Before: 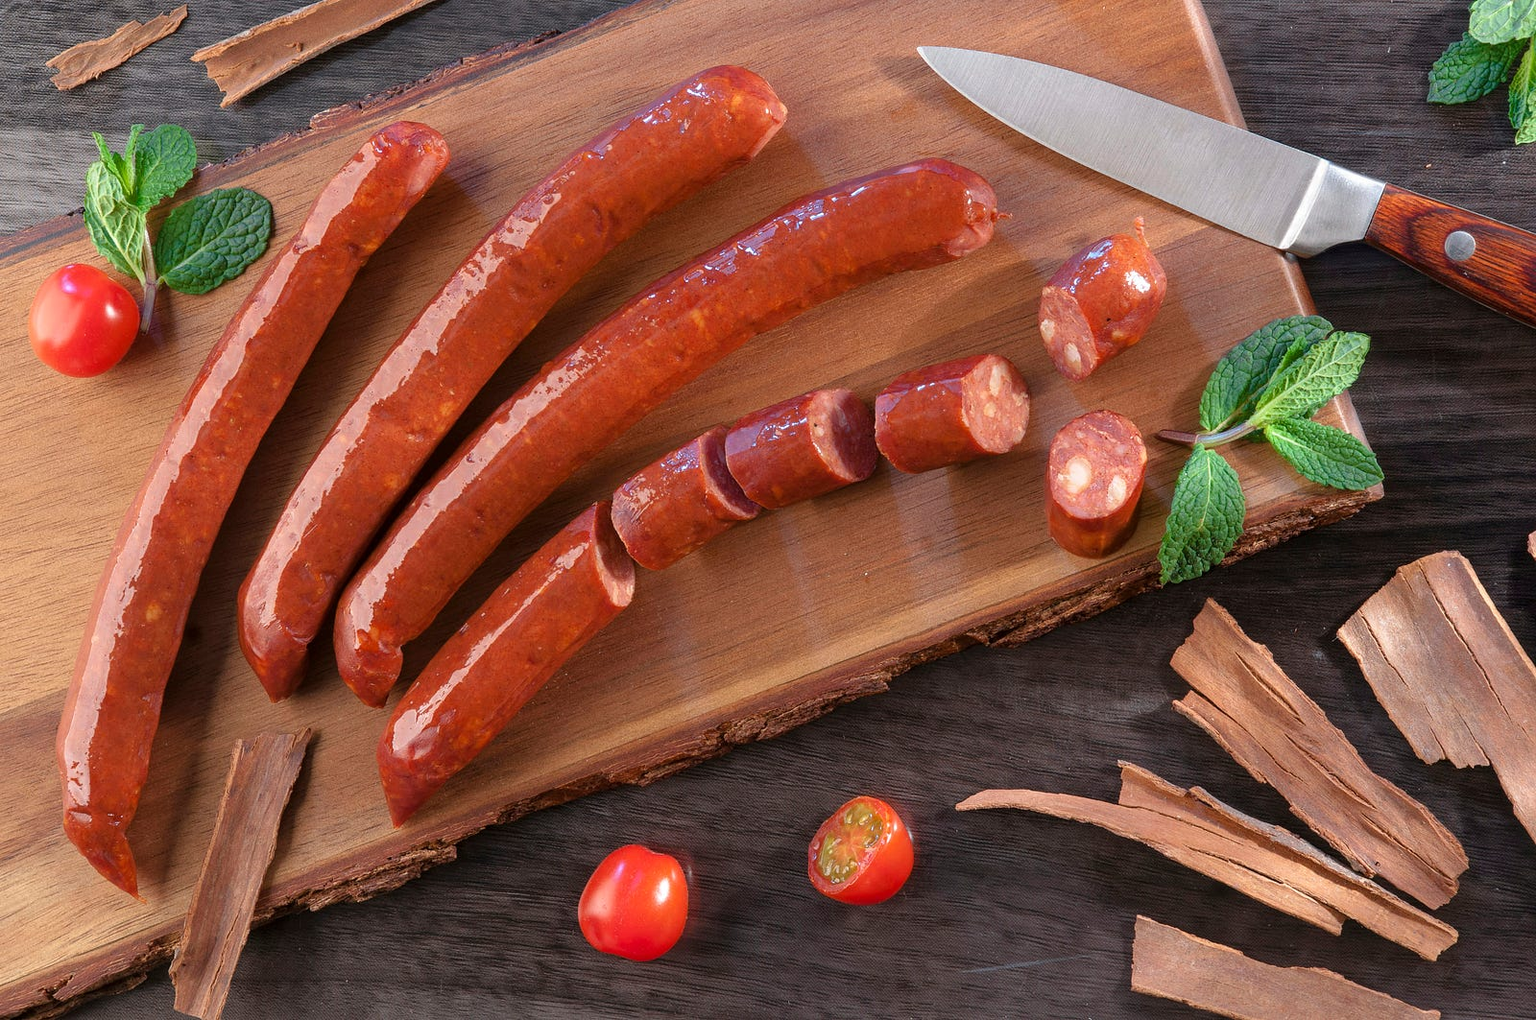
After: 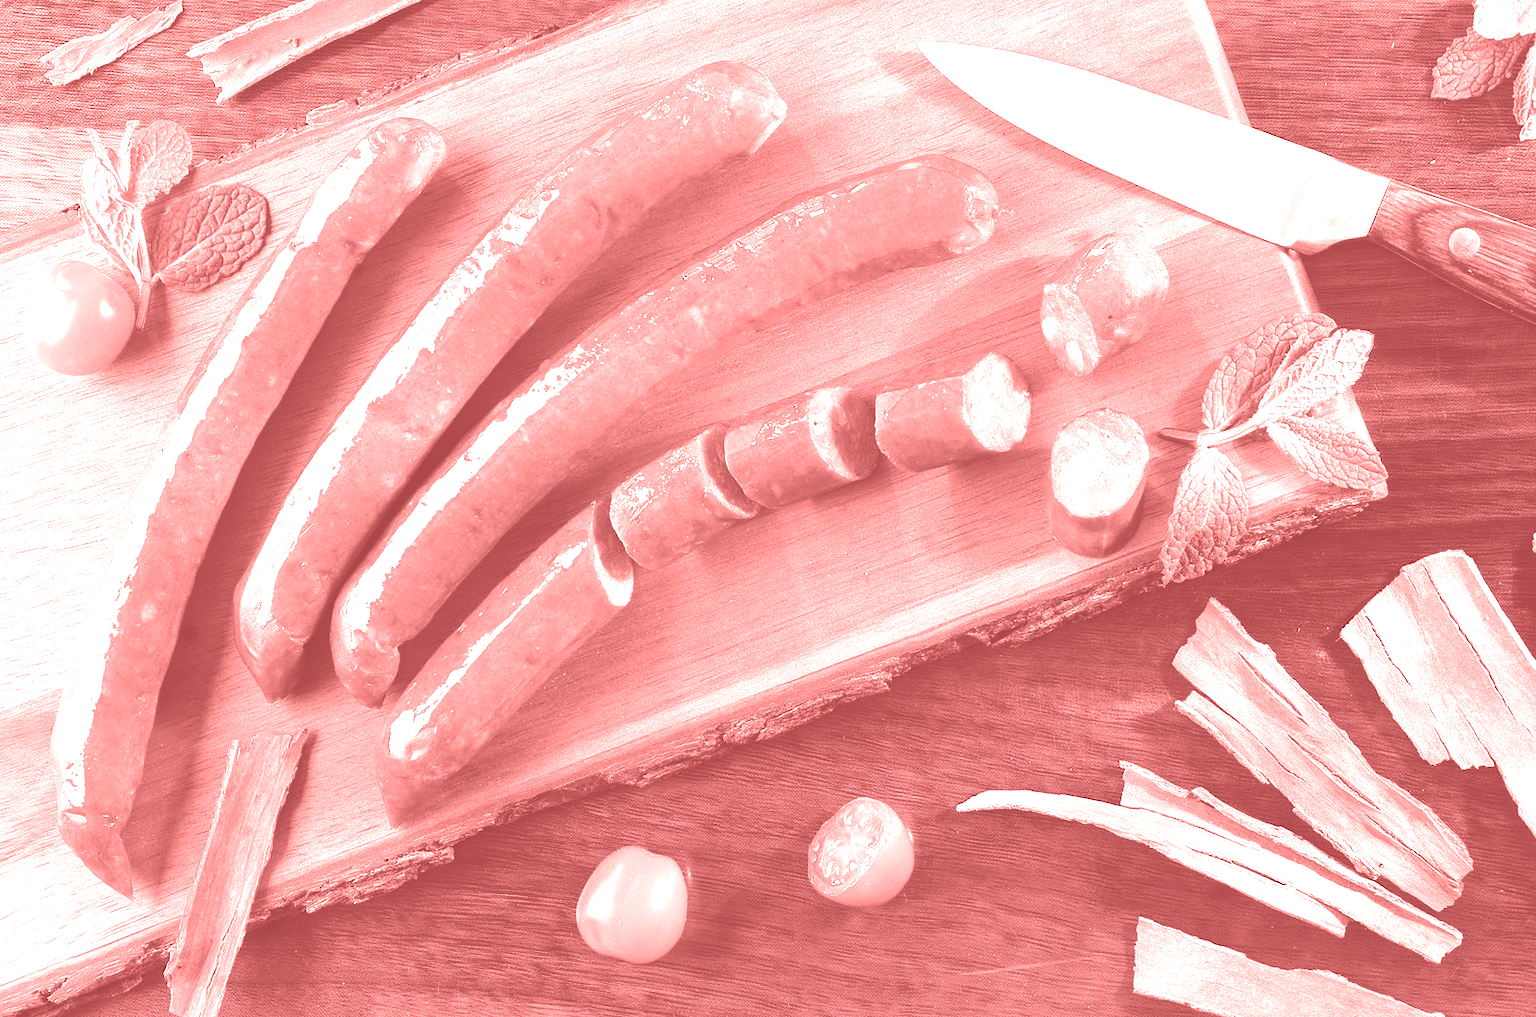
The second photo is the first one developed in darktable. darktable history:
colorize: saturation 60%, source mix 100%
crop: left 0.434%, top 0.485%, right 0.244%, bottom 0.386%
exposure: black level correction -0.023, exposure 1.397 EV, compensate highlight preservation false
